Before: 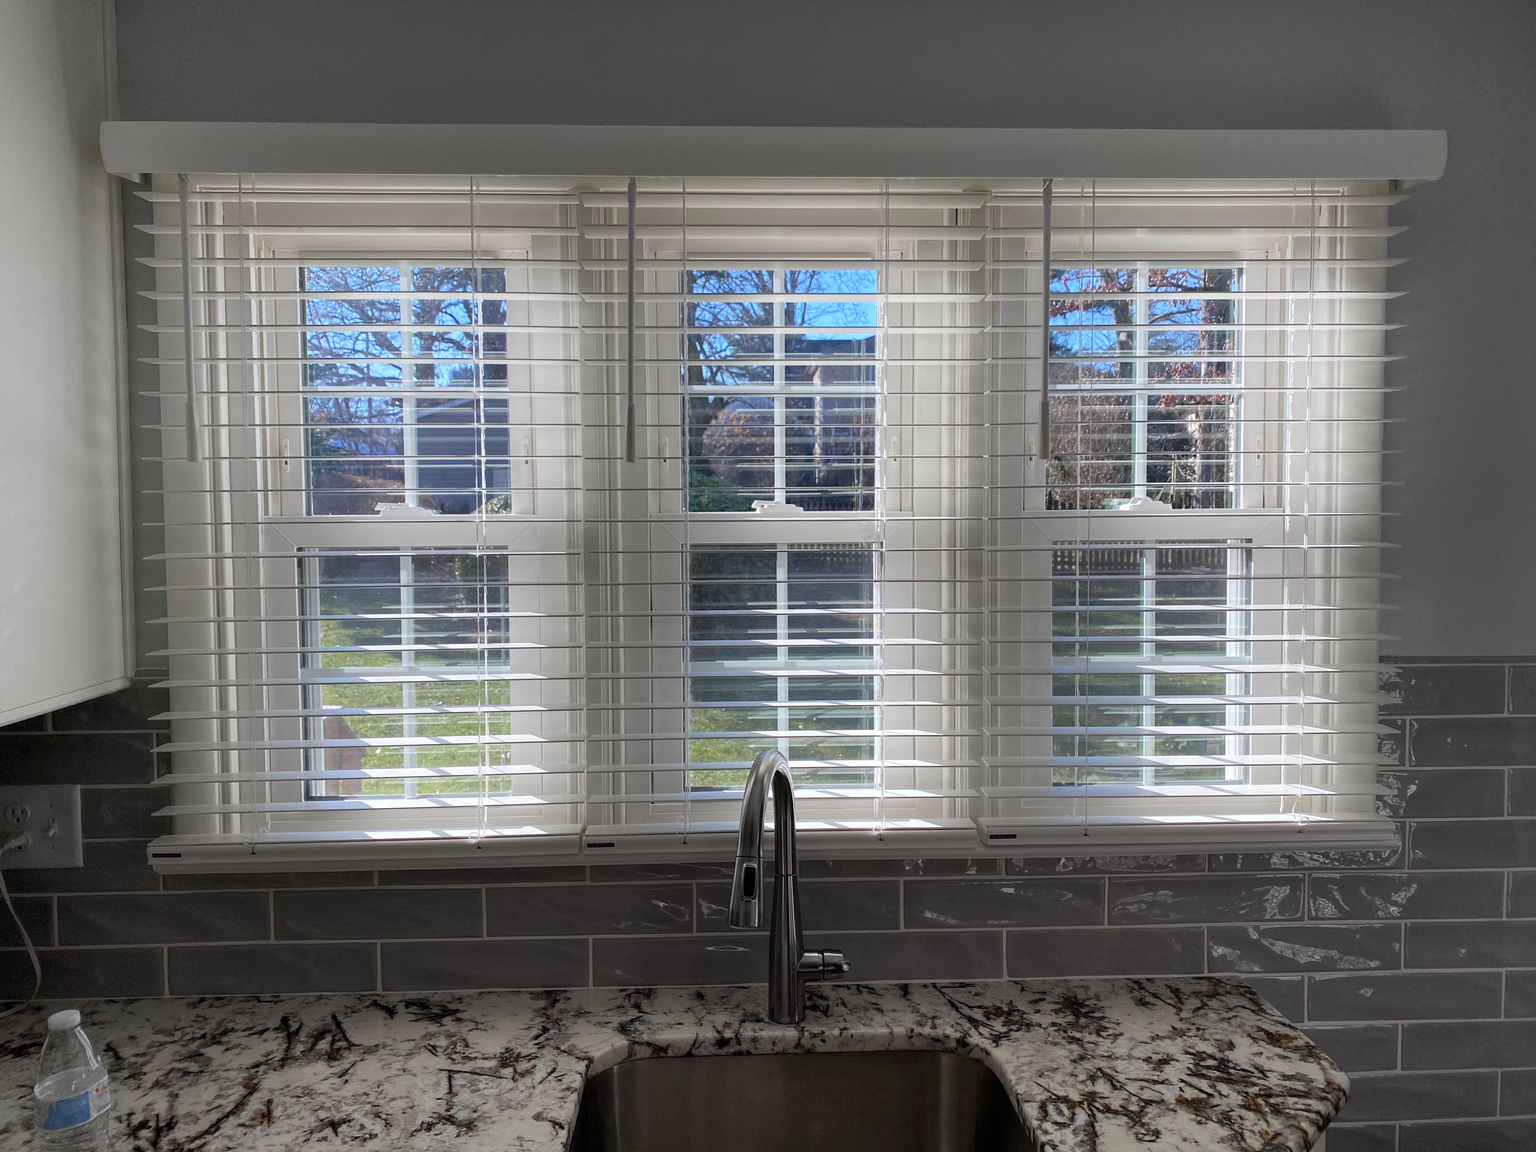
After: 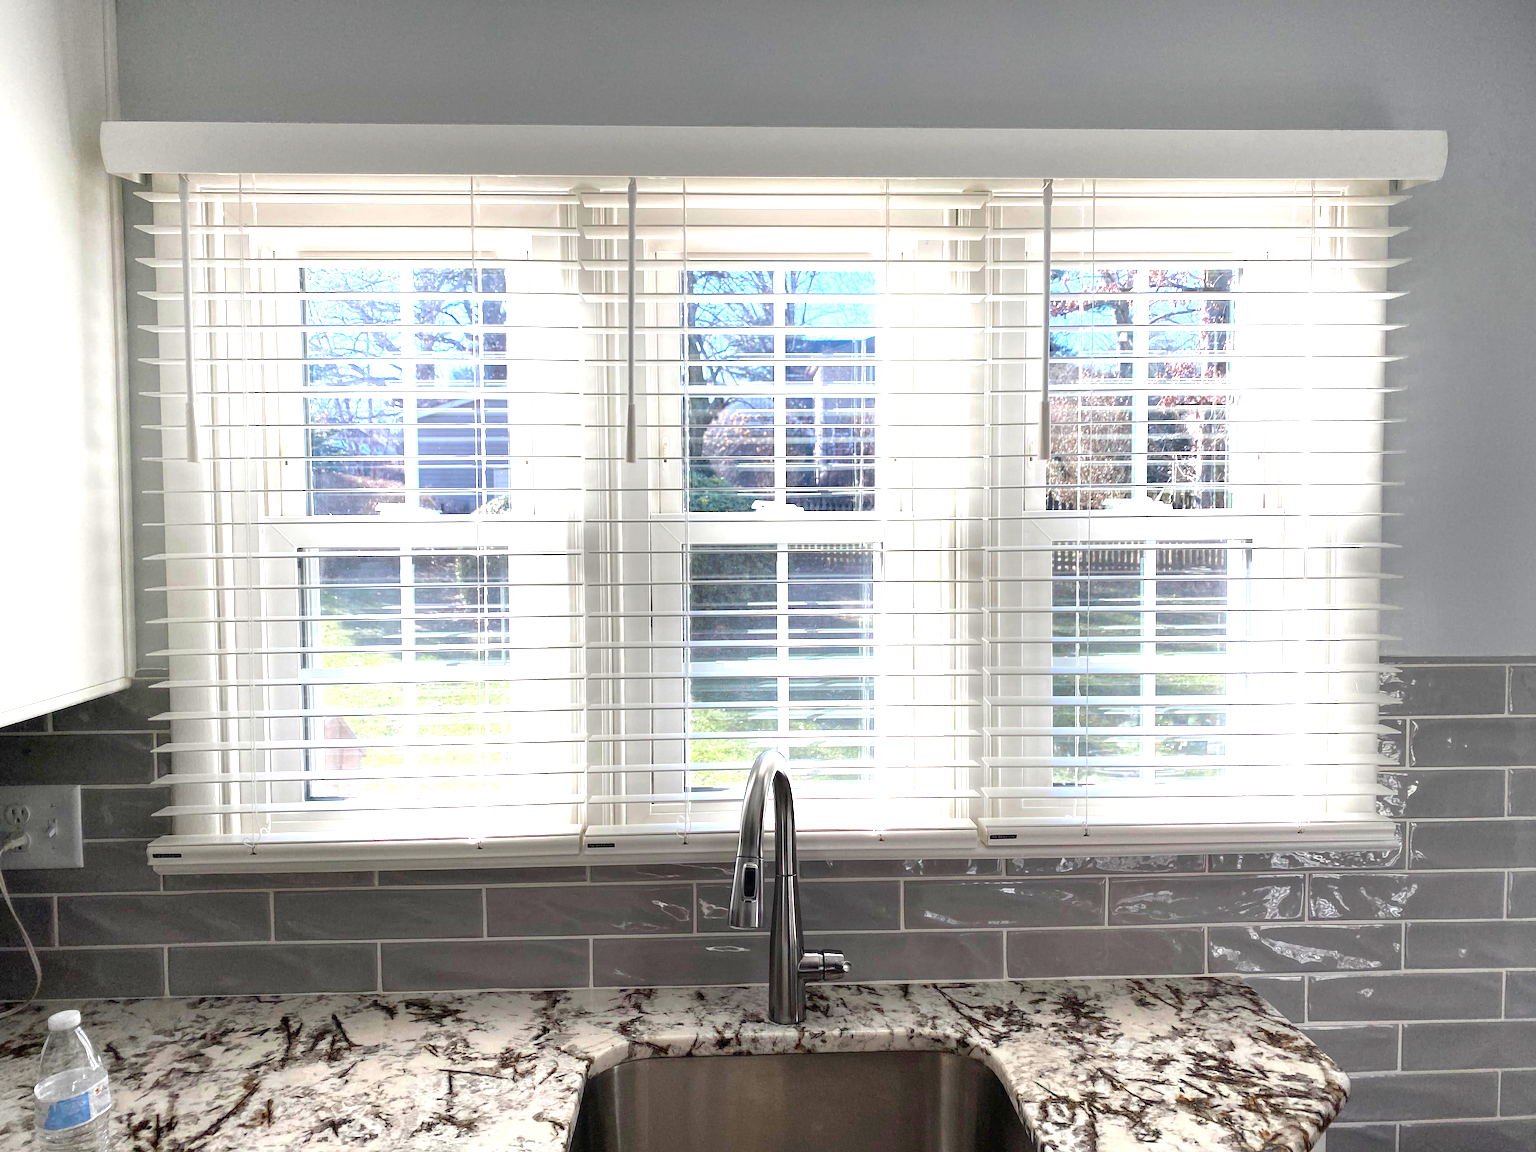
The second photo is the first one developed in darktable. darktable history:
exposure: black level correction 0, exposure 1.741 EV, compensate highlight preservation false
